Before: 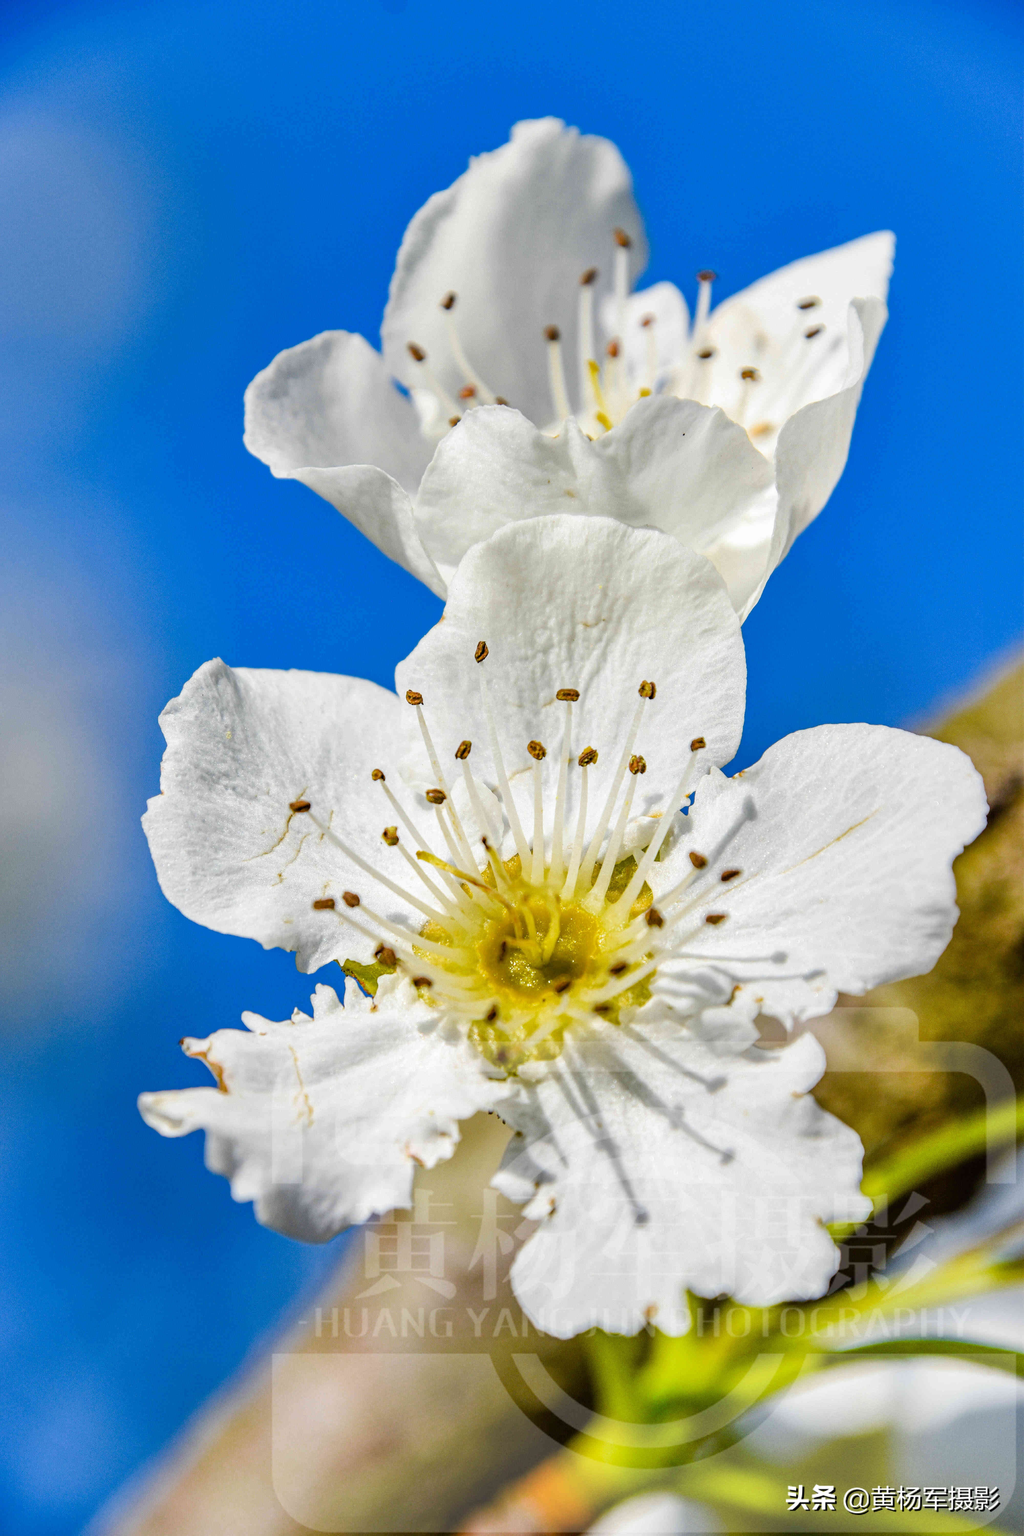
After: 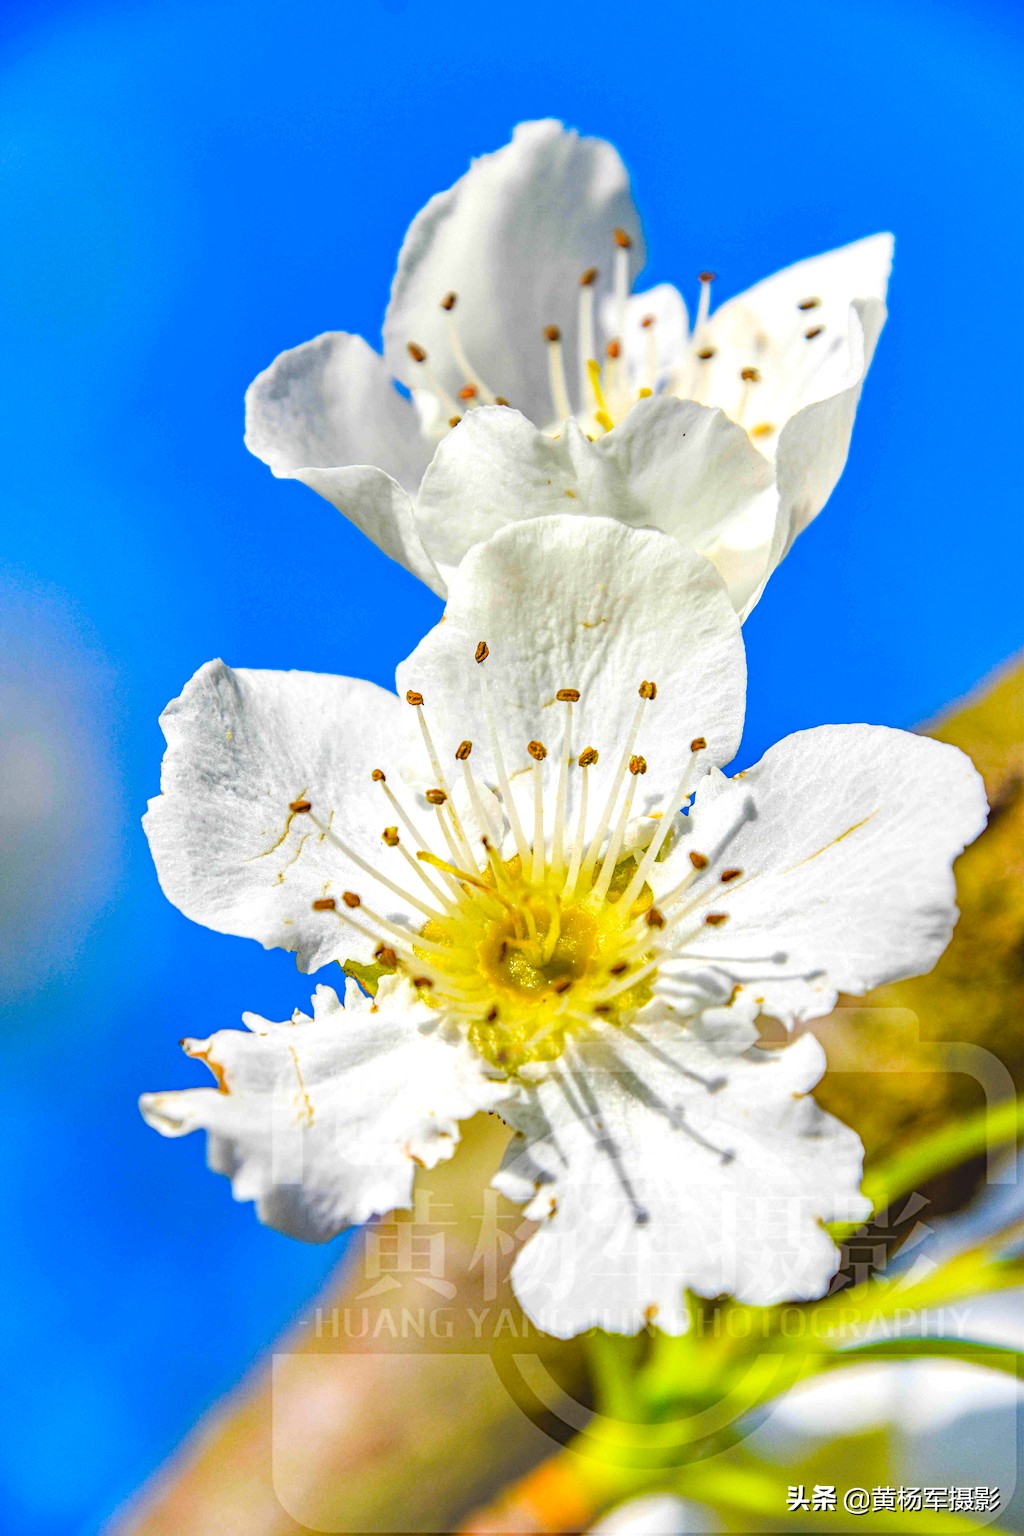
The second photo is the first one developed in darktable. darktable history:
haze removal: strength 0.499, distance 0.428, compatibility mode true, adaptive false
exposure: exposure 0.719 EV, compensate exposure bias true, compensate highlight preservation false
contrast brightness saturation: contrast -0.185, saturation 0.188
